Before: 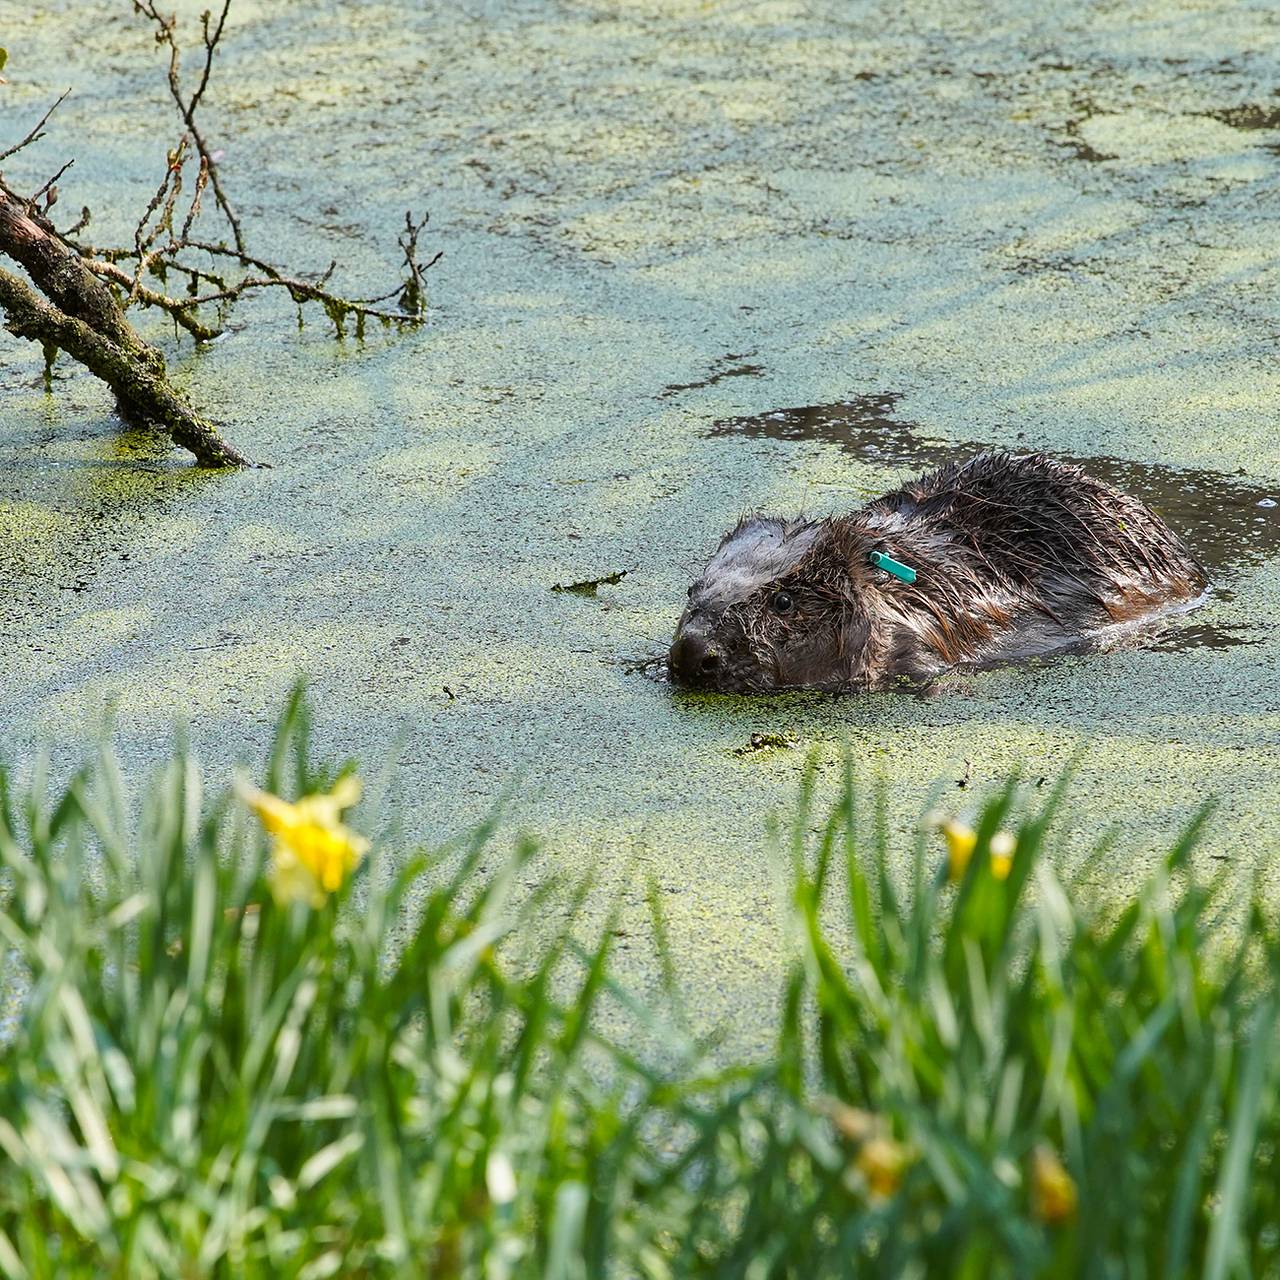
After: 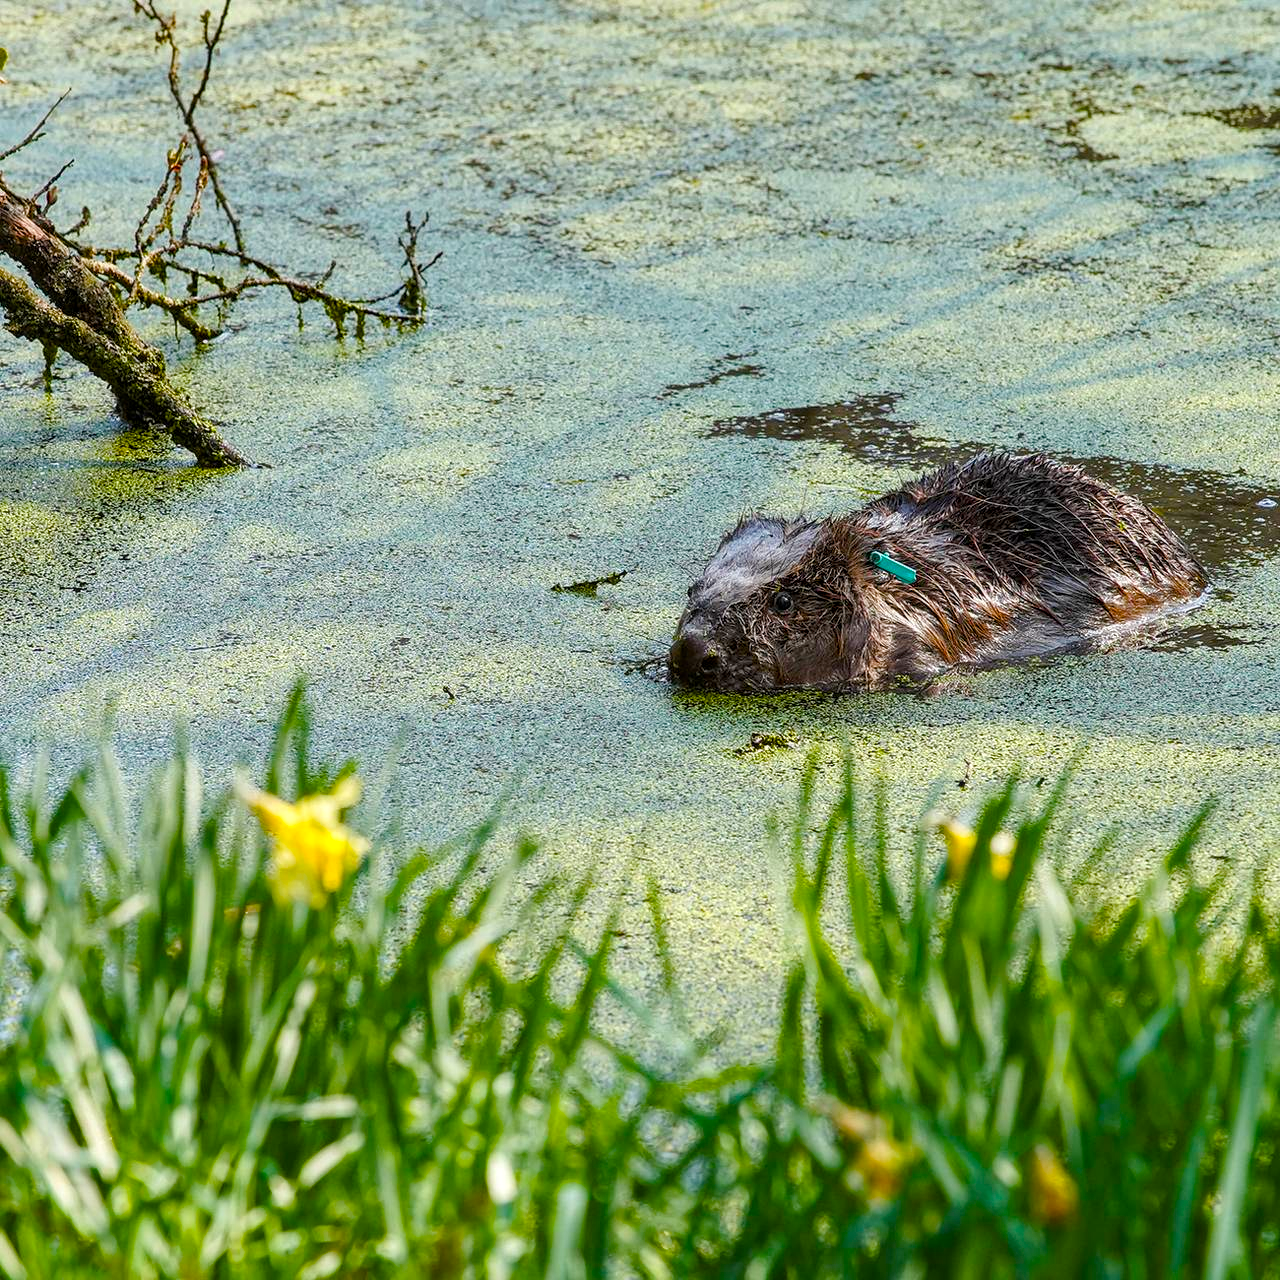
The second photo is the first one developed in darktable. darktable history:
color balance rgb: perceptual saturation grading › global saturation 40.173%, perceptual saturation grading › highlights -25.508%, perceptual saturation grading › mid-tones 34.955%, perceptual saturation grading › shadows 35.979%
local contrast: on, module defaults
